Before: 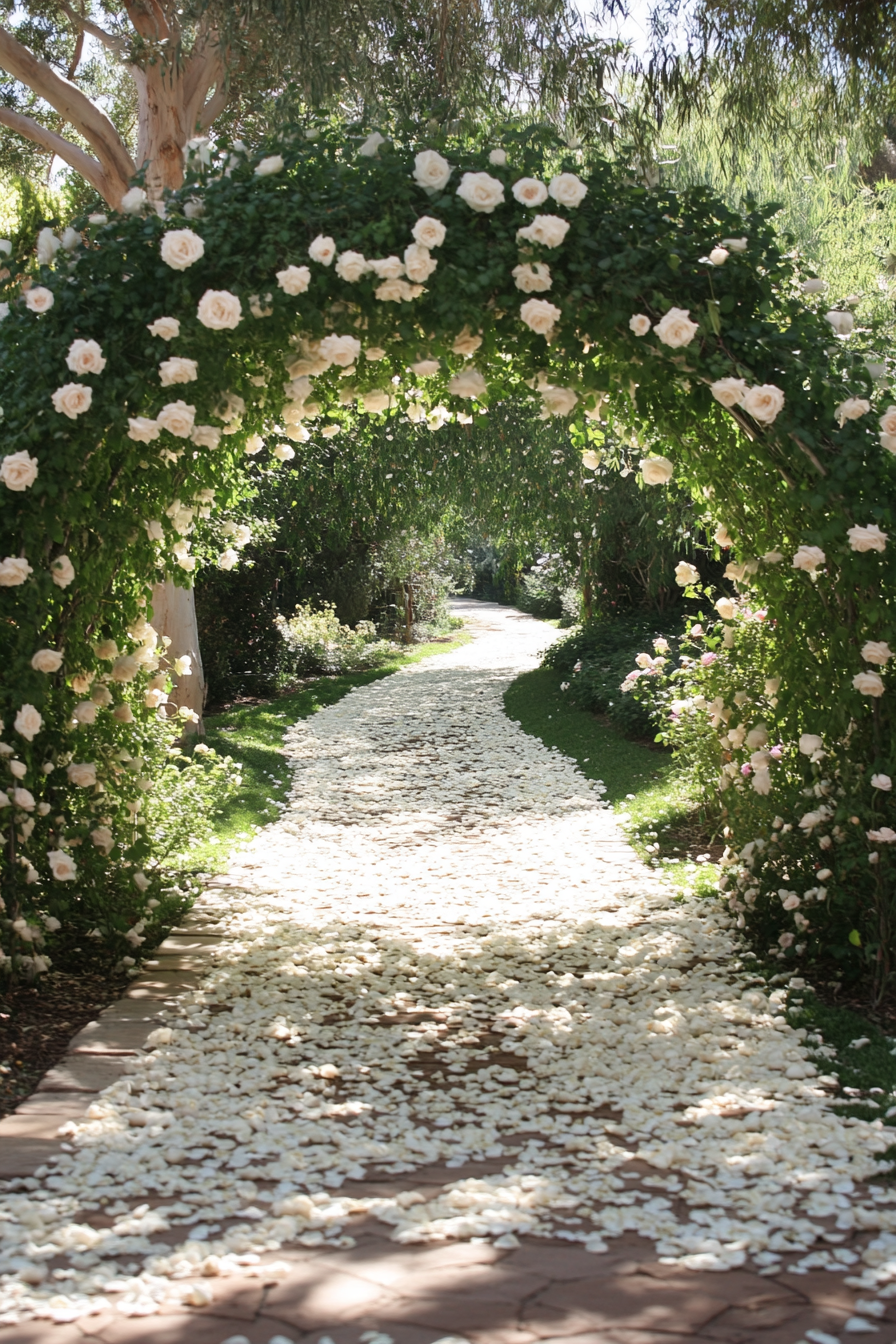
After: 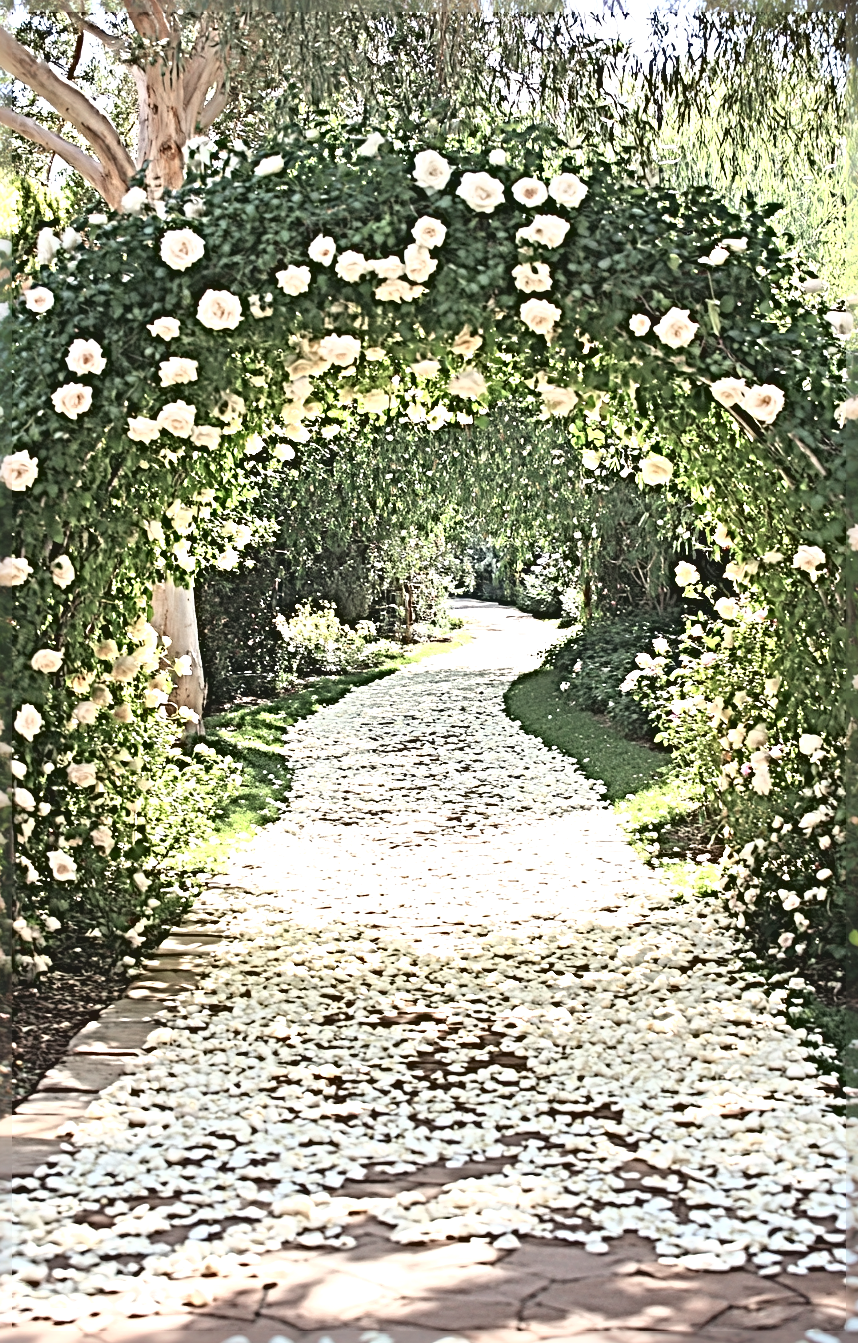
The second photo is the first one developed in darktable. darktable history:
crop: right 3.9%, bottom 0.018%
contrast brightness saturation: contrast -0.159, brightness 0.052, saturation -0.138
tone curve: curves: ch0 [(0, 0) (0.003, 0.025) (0.011, 0.025) (0.025, 0.029) (0.044, 0.035) (0.069, 0.053) (0.1, 0.083) (0.136, 0.118) (0.177, 0.163) (0.224, 0.22) (0.277, 0.295) (0.335, 0.371) (0.399, 0.444) (0.468, 0.524) (0.543, 0.618) (0.623, 0.702) (0.709, 0.79) (0.801, 0.89) (0.898, 0.973) (1, 1)], color space Lab, independent channels, preserve colors none
sharpen: radius 6.273, amount 1.786, threshold 0.235
exposure: black level correction 0, exposure 0.896 EV, compensate highlight preservation false
